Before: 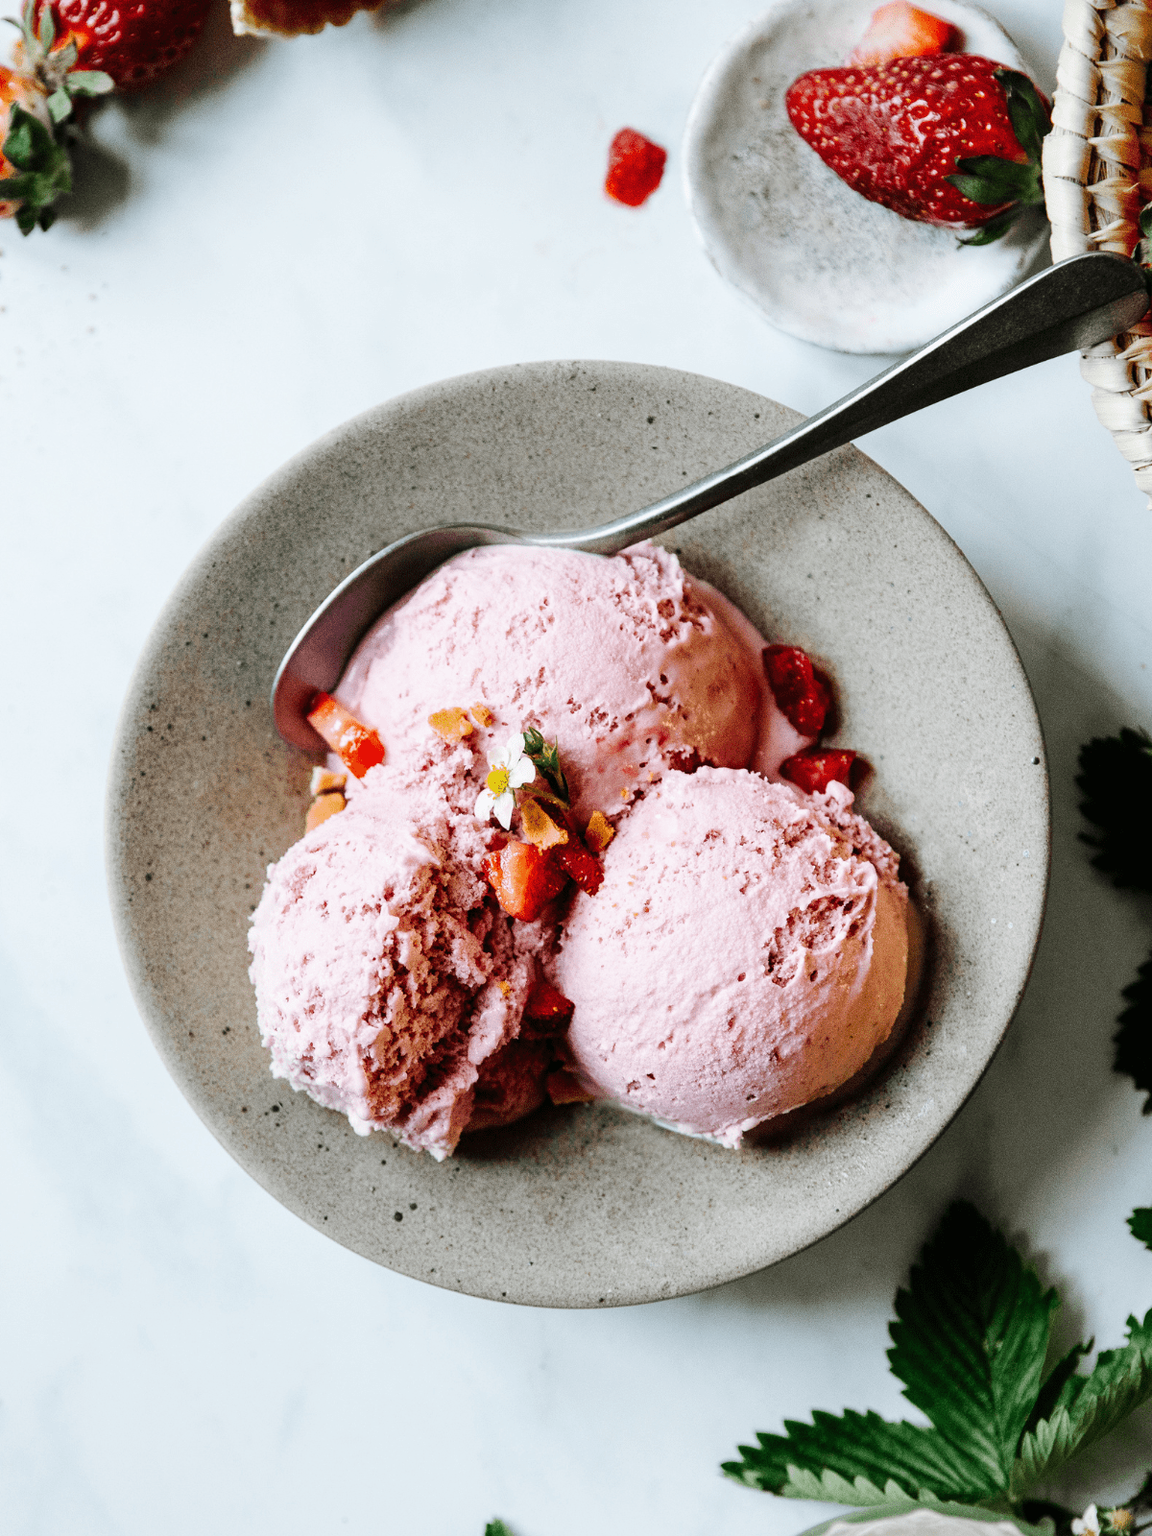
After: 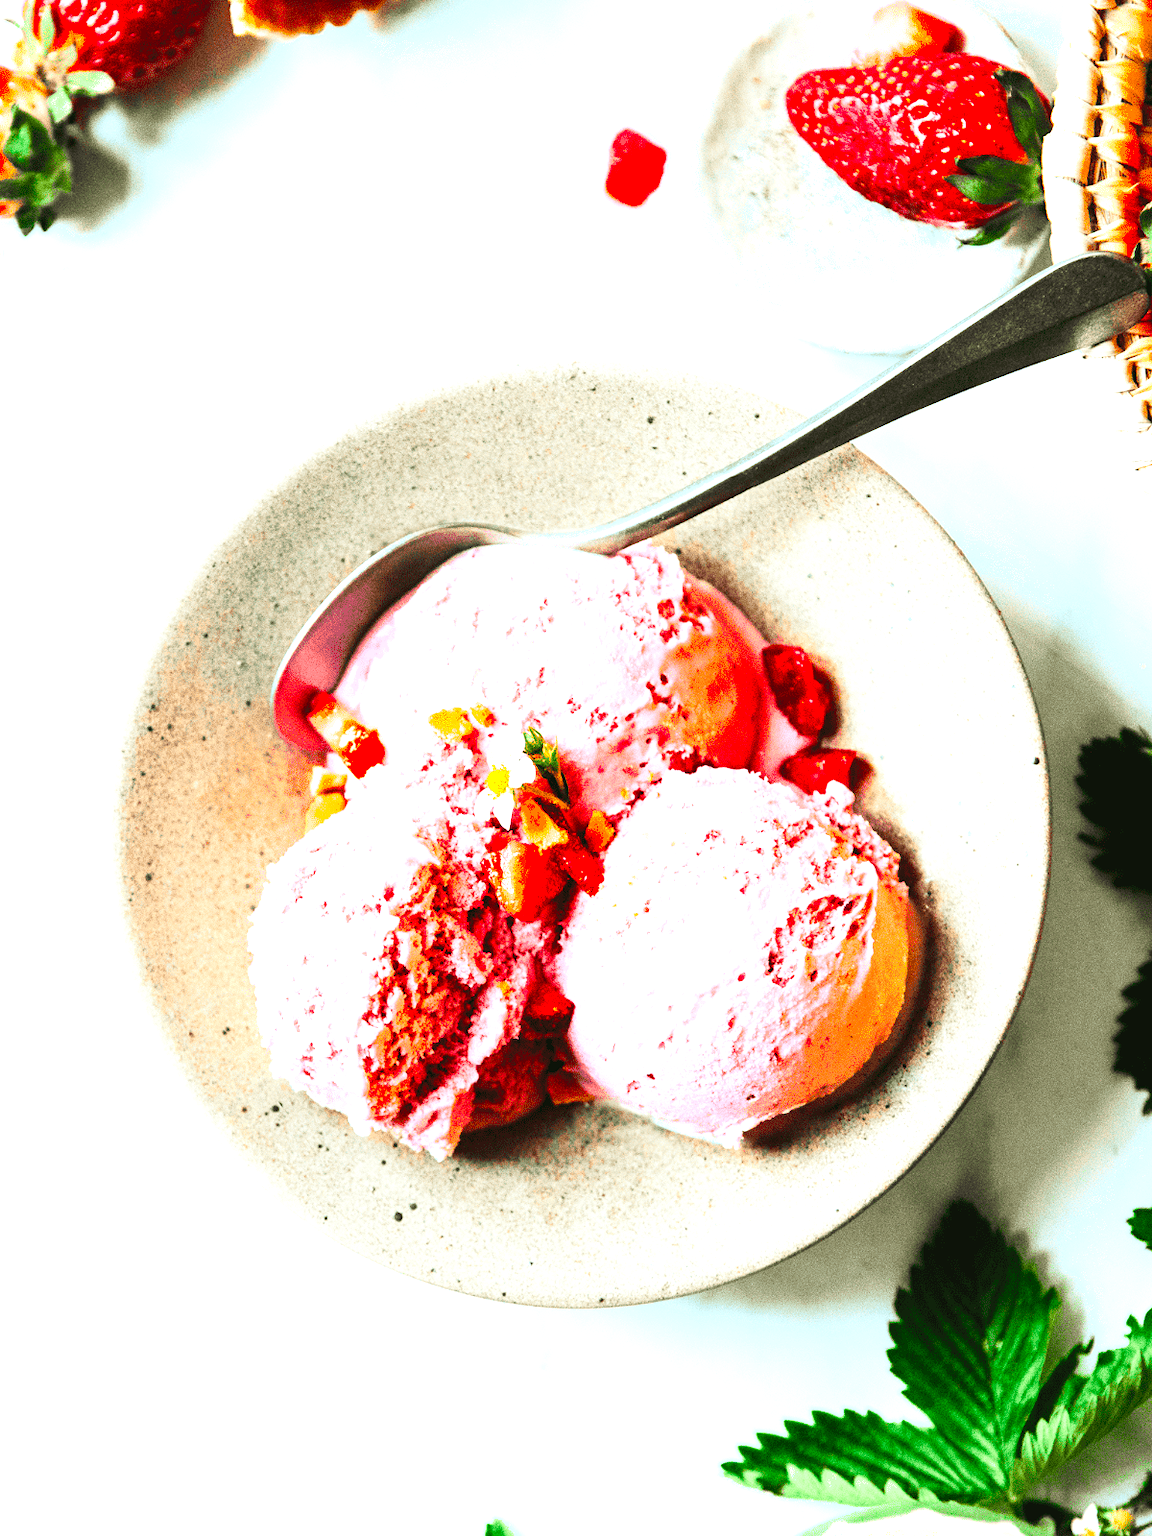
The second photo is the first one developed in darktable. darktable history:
contrast brightness saturation: contrast 0.2, brightness 0.2, saturation 0.8
exposure: black level correction 0, exposure 1.3 EV, compensate exposure bias true, compensate highlight preservation false
